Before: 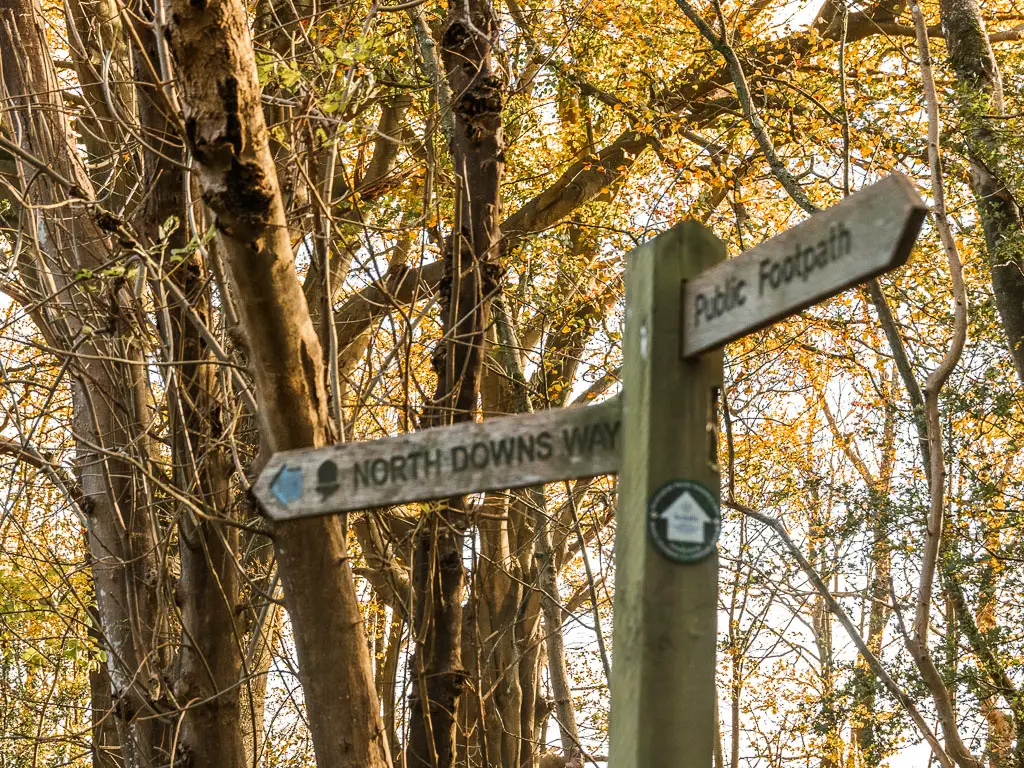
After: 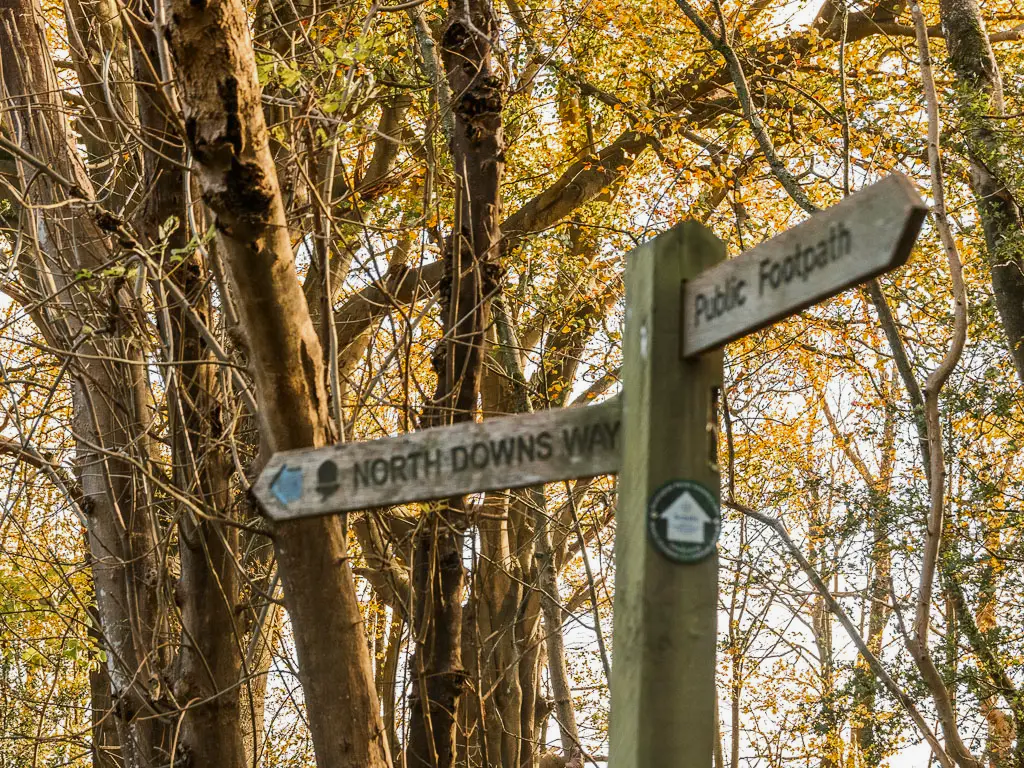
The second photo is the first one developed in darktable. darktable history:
shadows and highlights: shadows -20.37, white point adjustment -1.95, highlights -34.8
